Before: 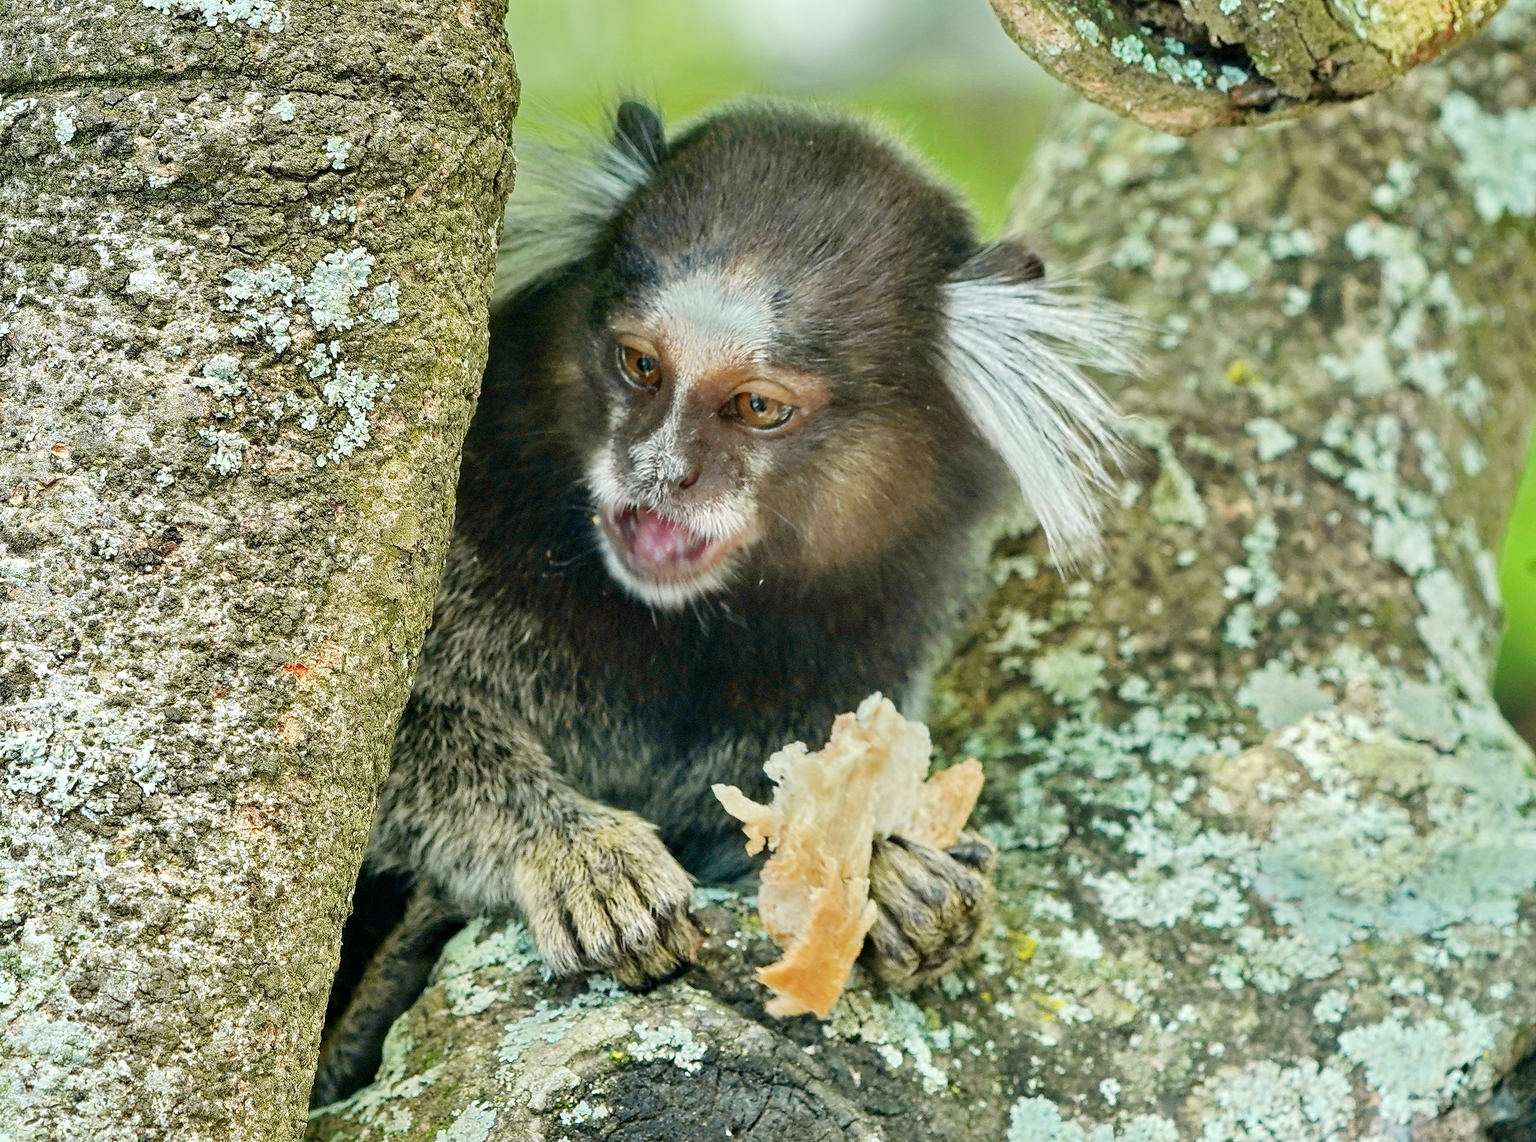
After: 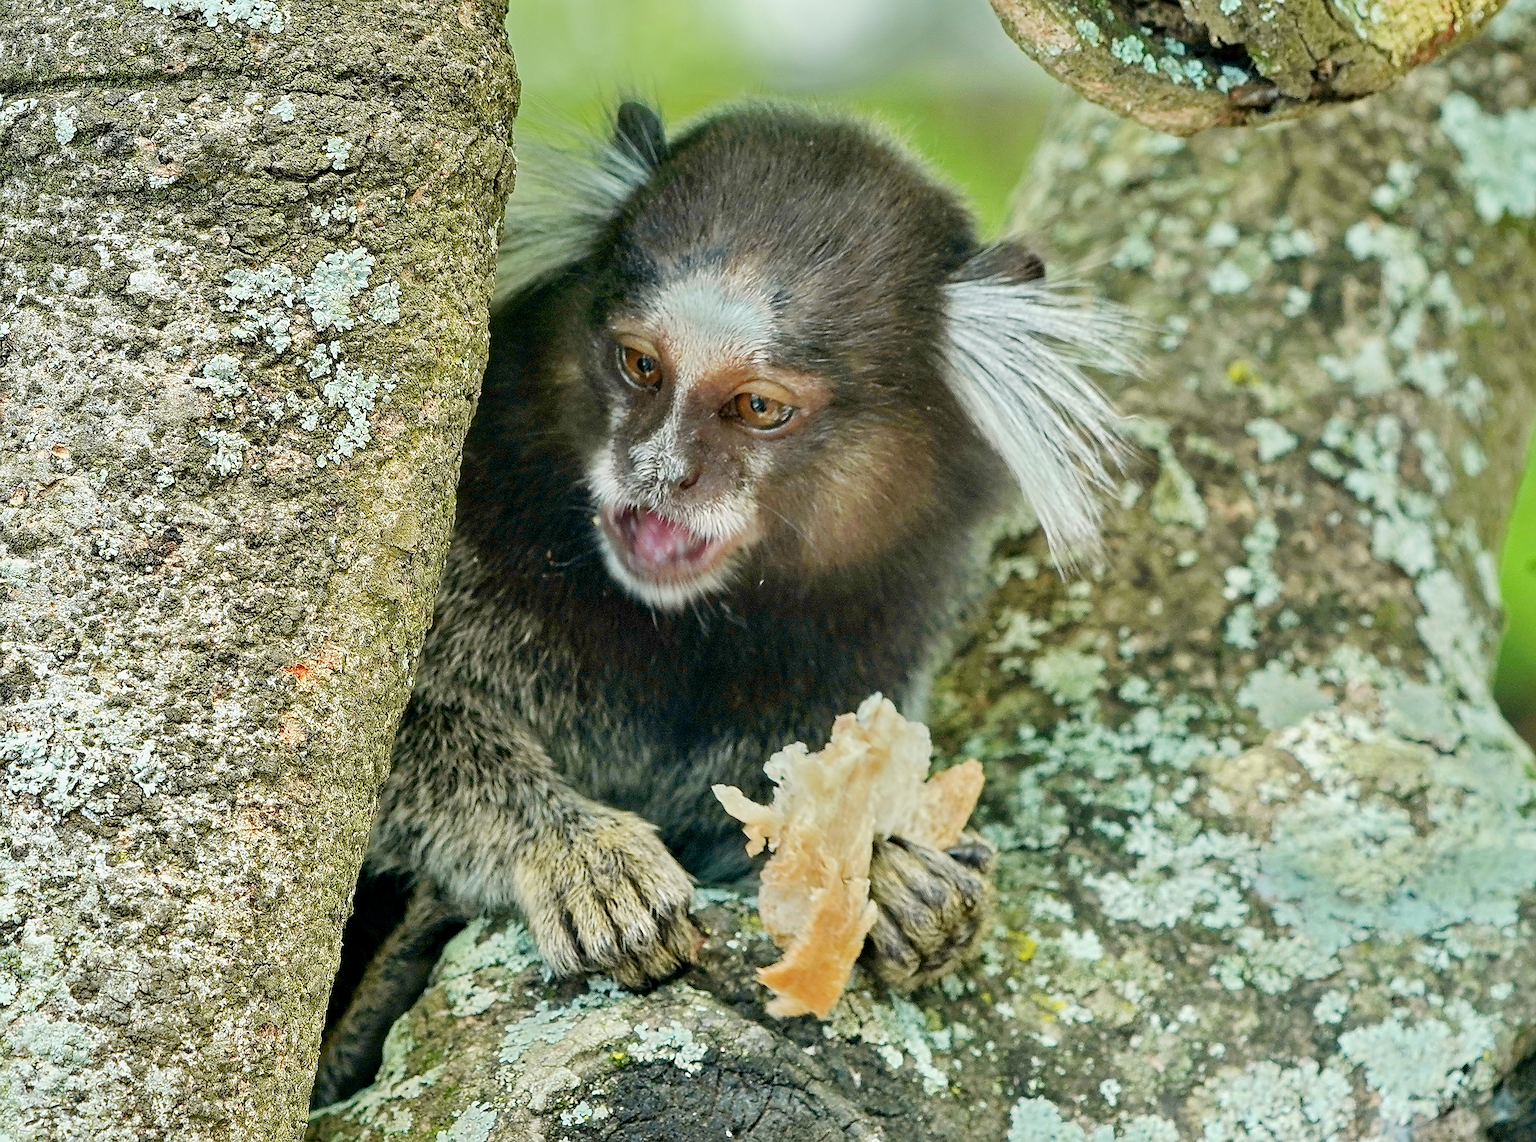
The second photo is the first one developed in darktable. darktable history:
sharpen: on, module defaults
exposure: black level correction 0.002, exposure -0.106 EV, compensate highlight preservation false
